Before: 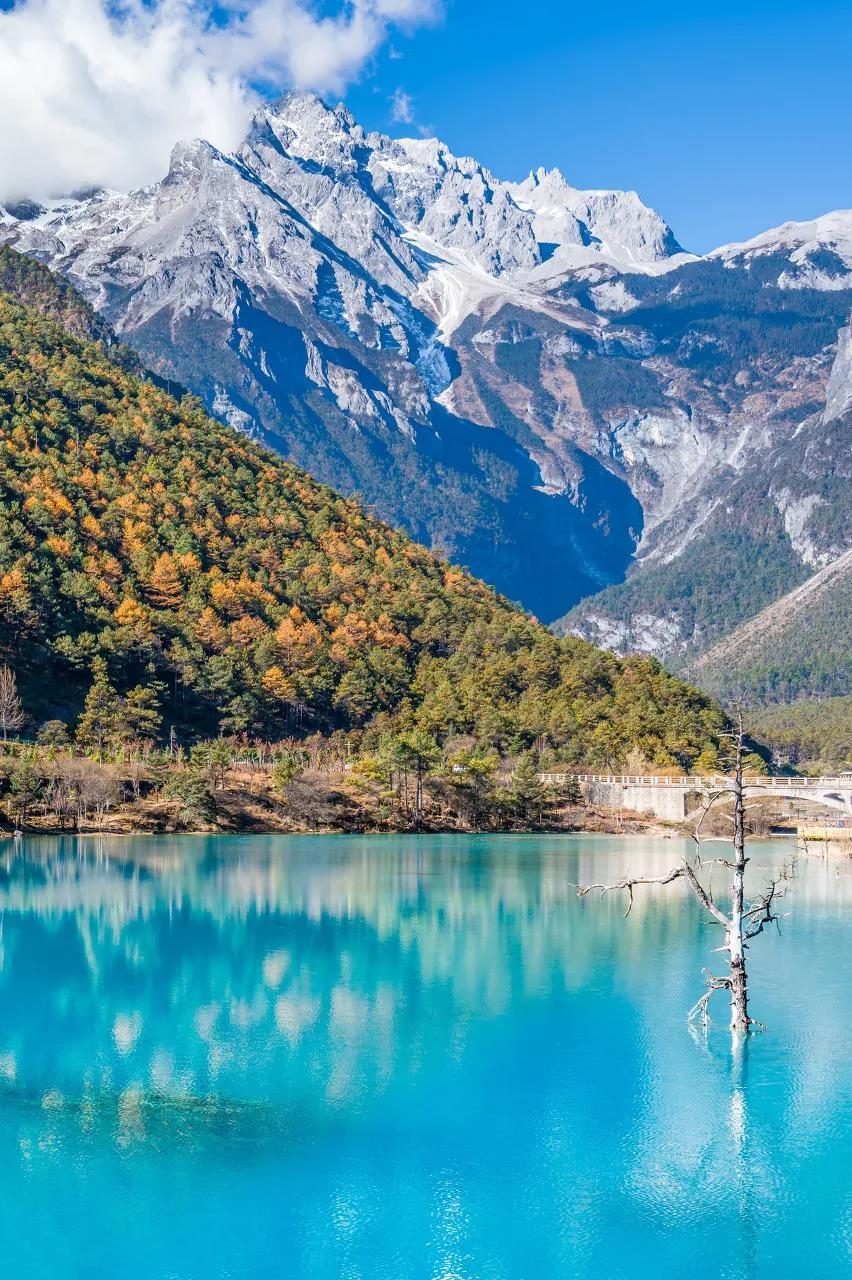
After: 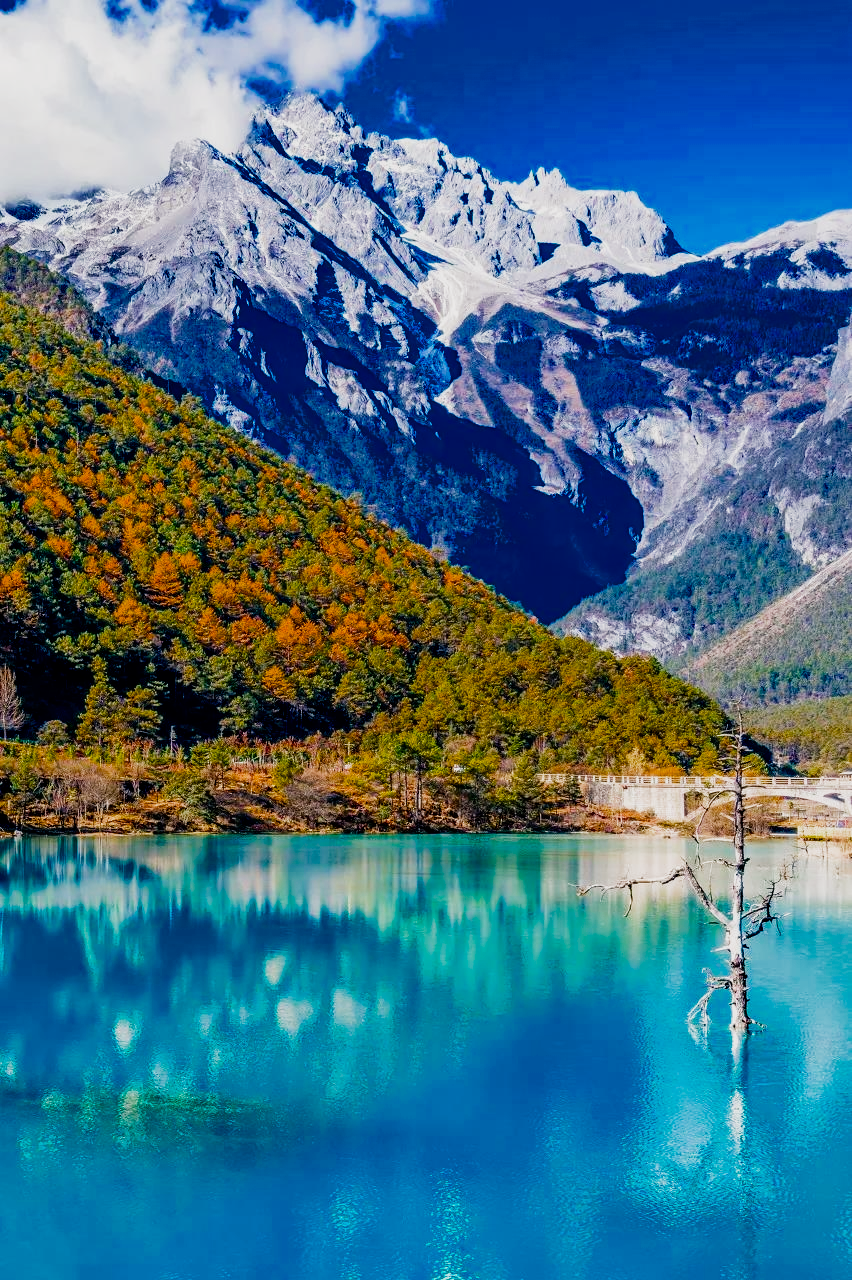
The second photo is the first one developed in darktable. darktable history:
filmic rgb: middle gray luminance 21.72%, black relative exposure -14.03 EV, white relative exposure 2.97 EV, target black luminance 0%, hardness 8.84, latitude 60.15%, contrast 1.208, highlights saturation mix 3.52%, shadows ↔ highlights balance 41.76%, add noise in highlights 0.001, preserve chrominance no, color science v3 (2019), use custom middle-gray values true, contrast in highlights soft
color balance rgb: power › hue 173.72°, highlights gain › chroma 1.05%, highlights gain › hue 60.14°, linear chroma grading › global chroma 8.799%, perceptual saturation grading › global saturation 35.961%, perceptual brilliance grading › global brilliance 3.272%, global vibrance 16.179%, saturation formula JzAzBz (2021)
